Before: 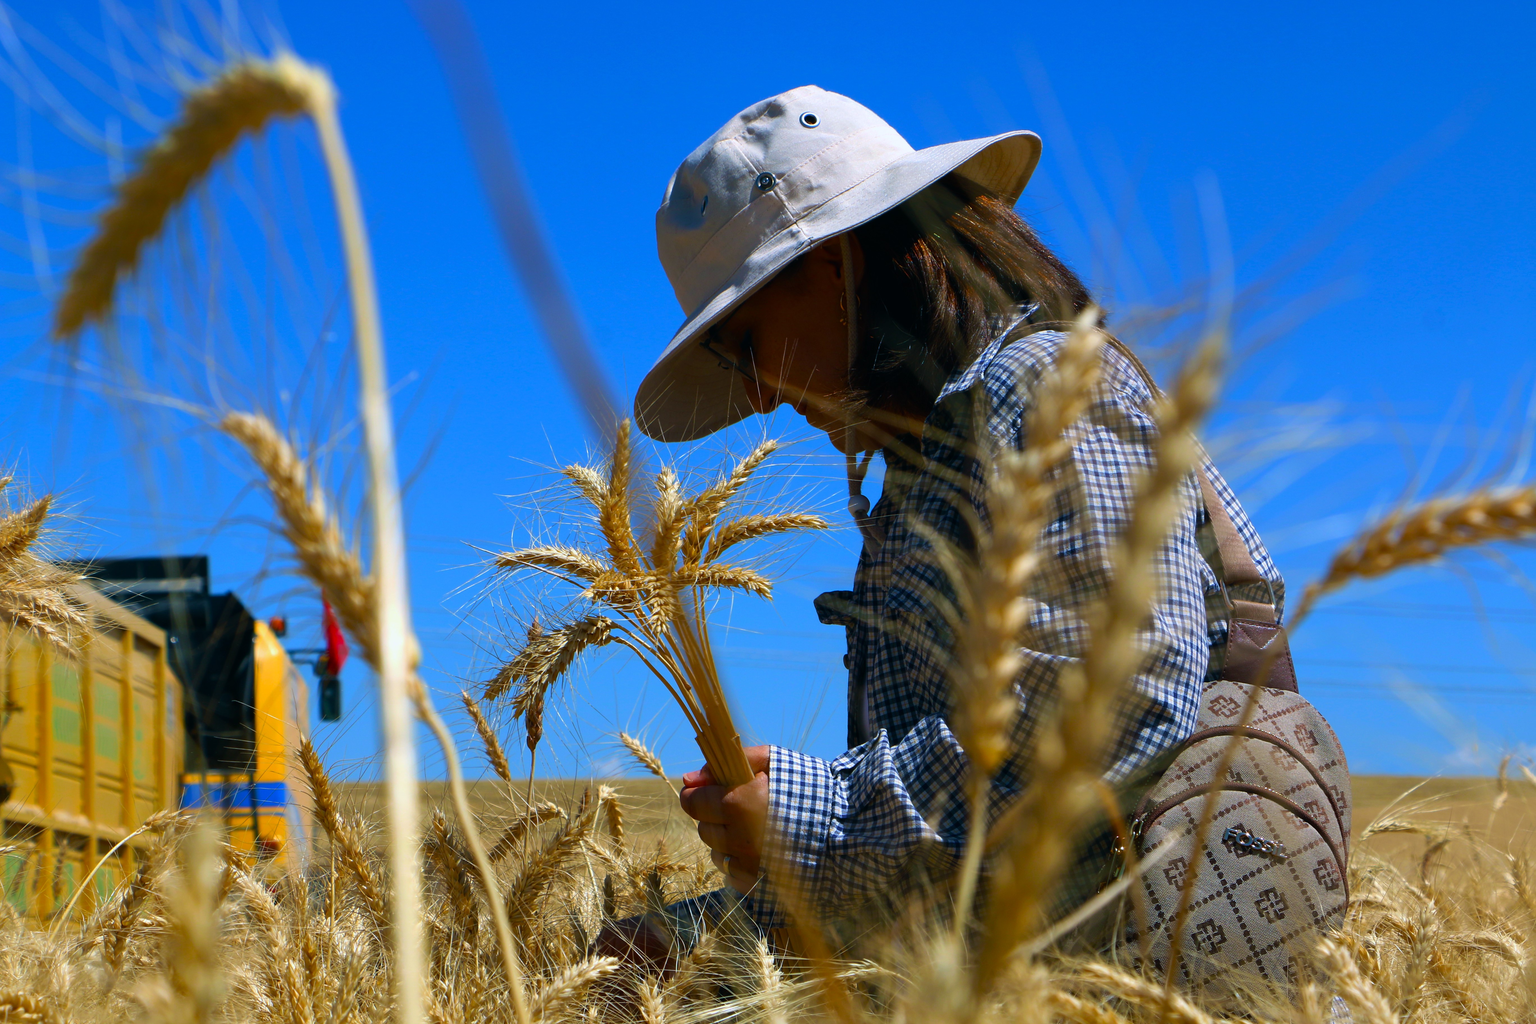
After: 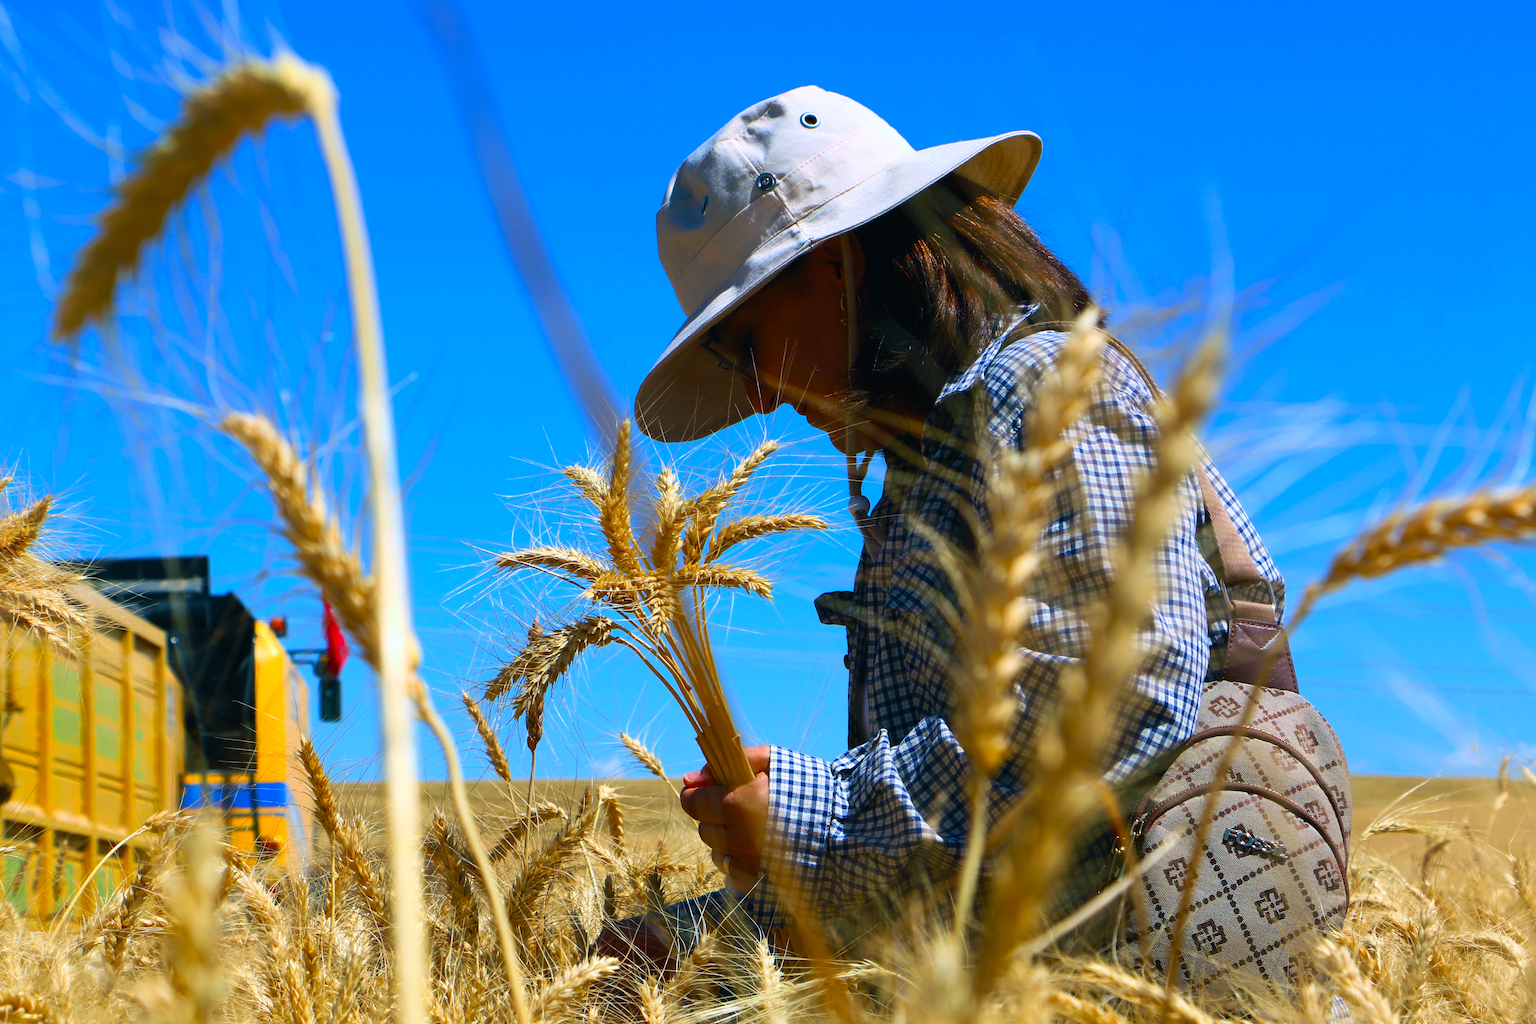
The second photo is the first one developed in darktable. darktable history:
contrast brightness saturation: contrast 0.203, brightness 0.156, saturation 0.218
